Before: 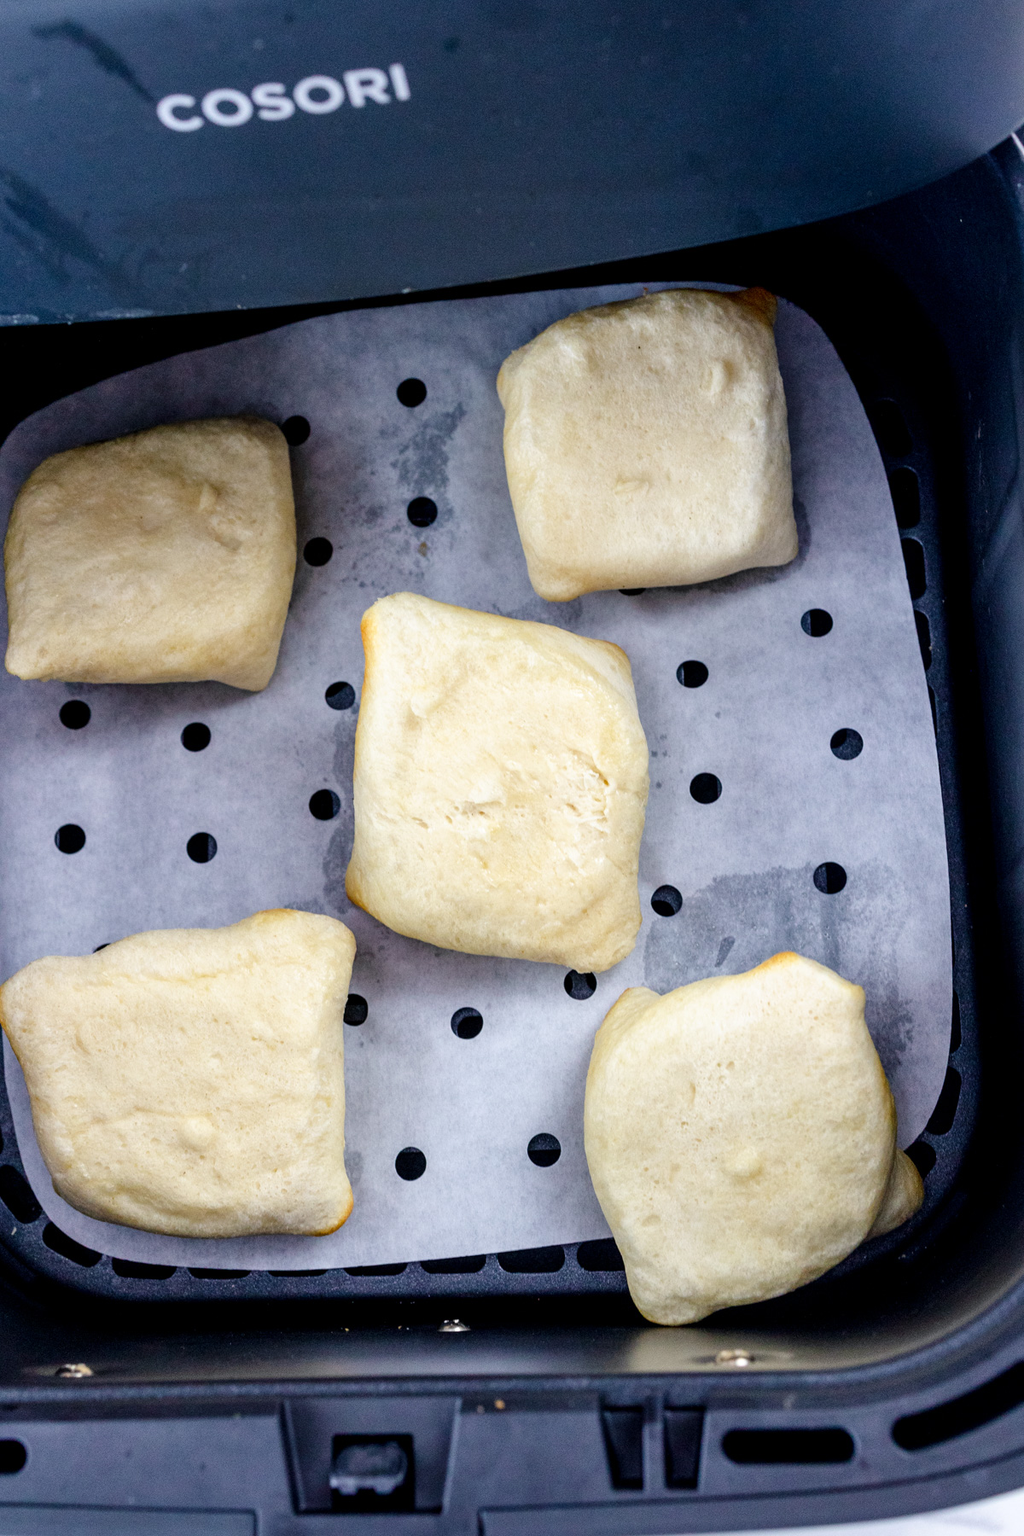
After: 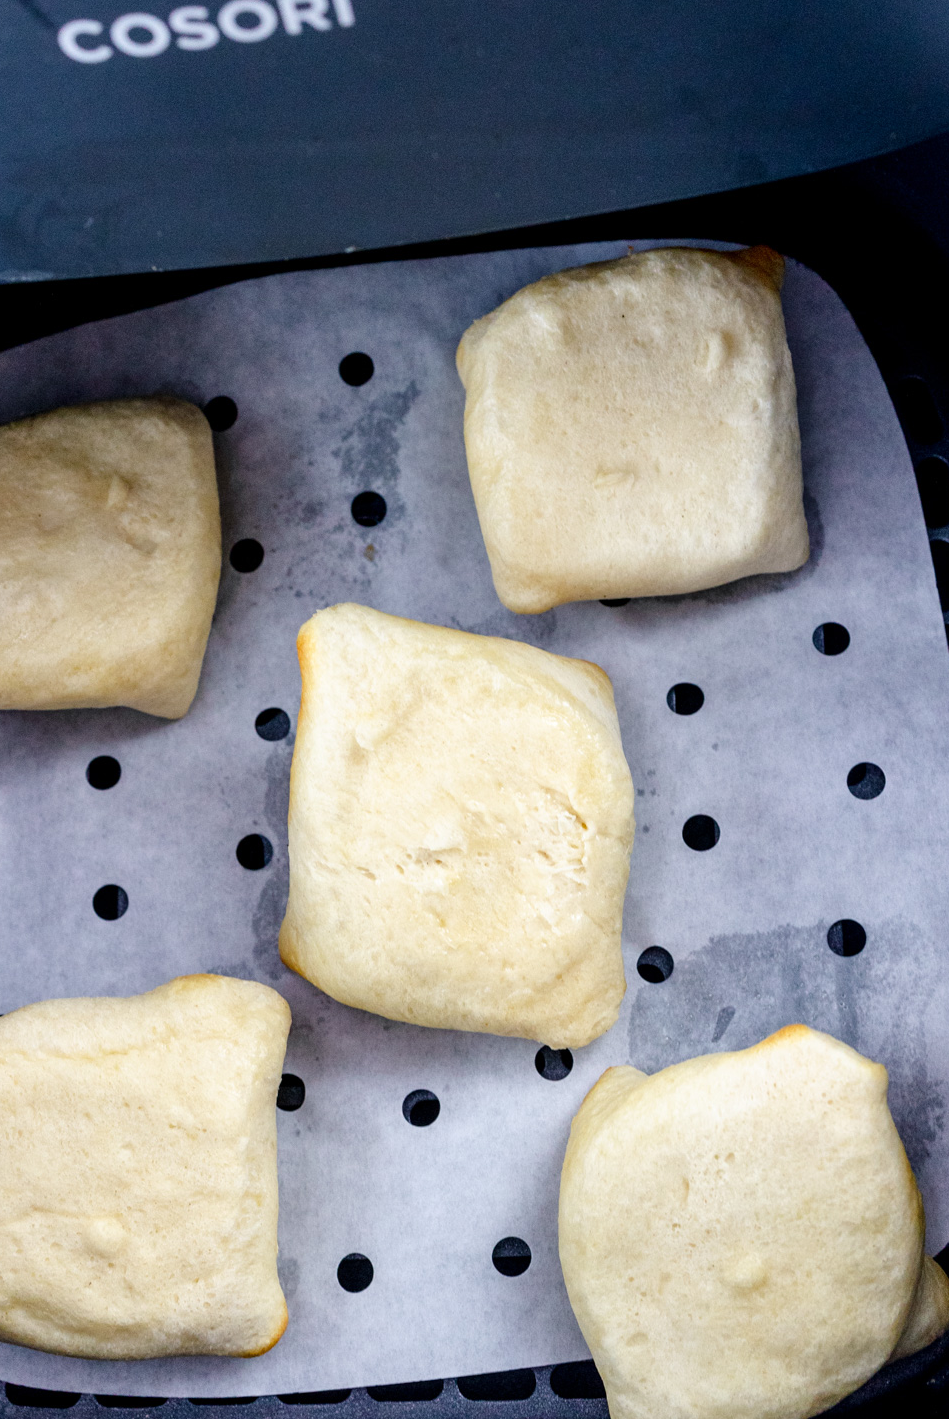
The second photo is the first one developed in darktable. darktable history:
crop and rotate: left 10.502%, top 5.08%, right 10.376%, bottom 16.049%
